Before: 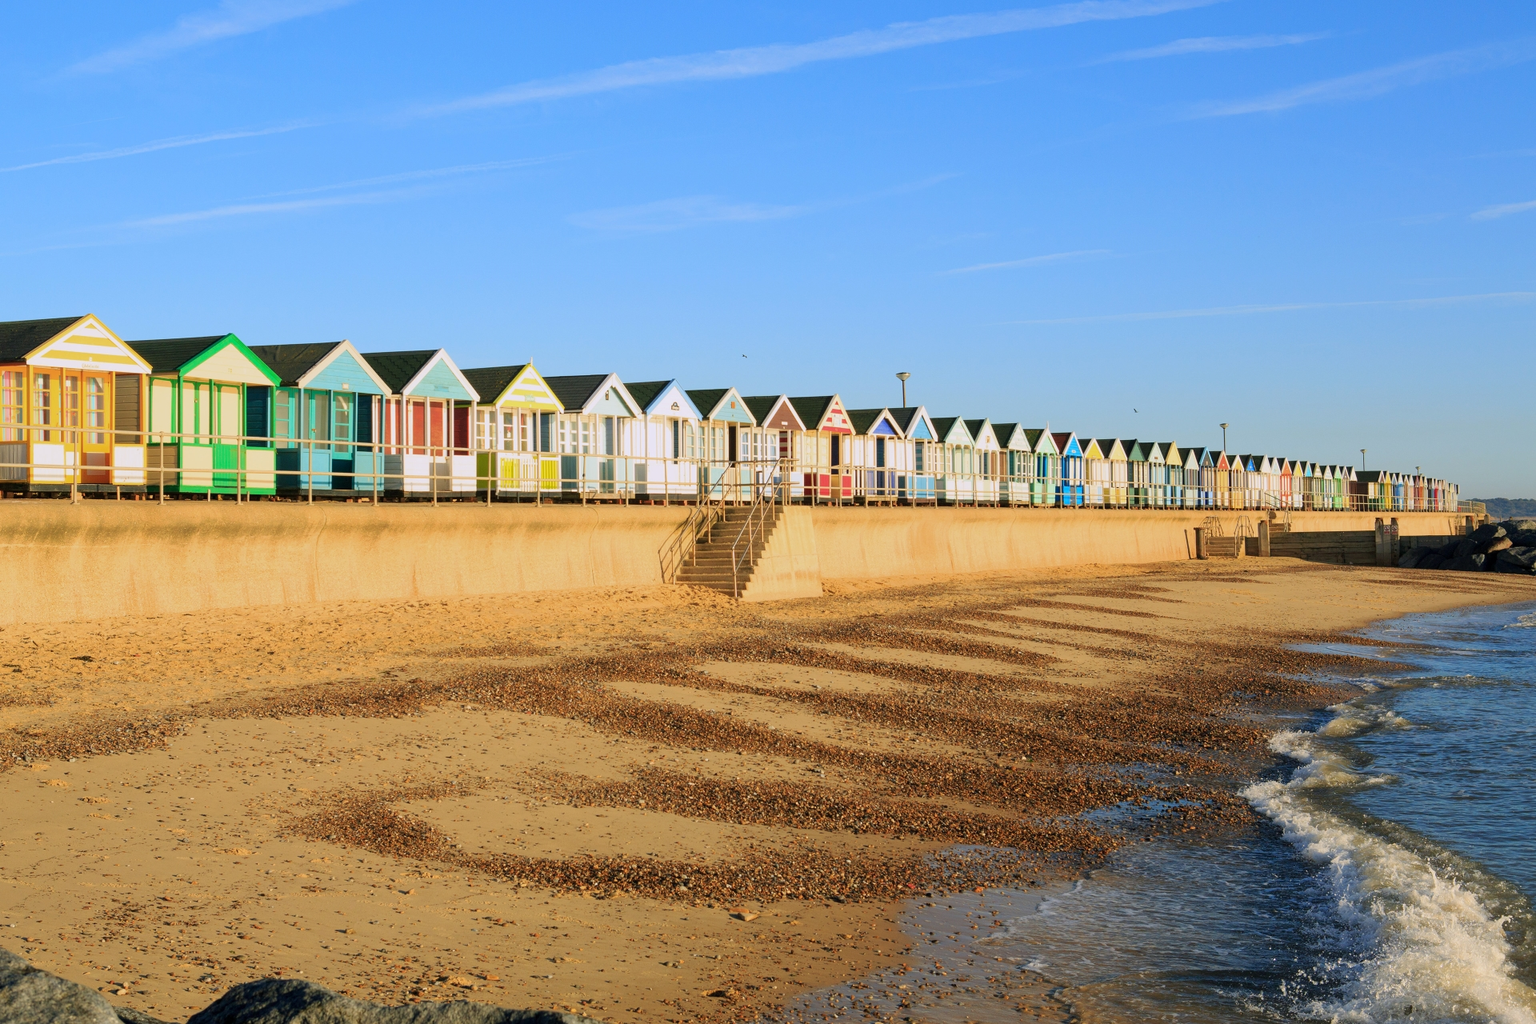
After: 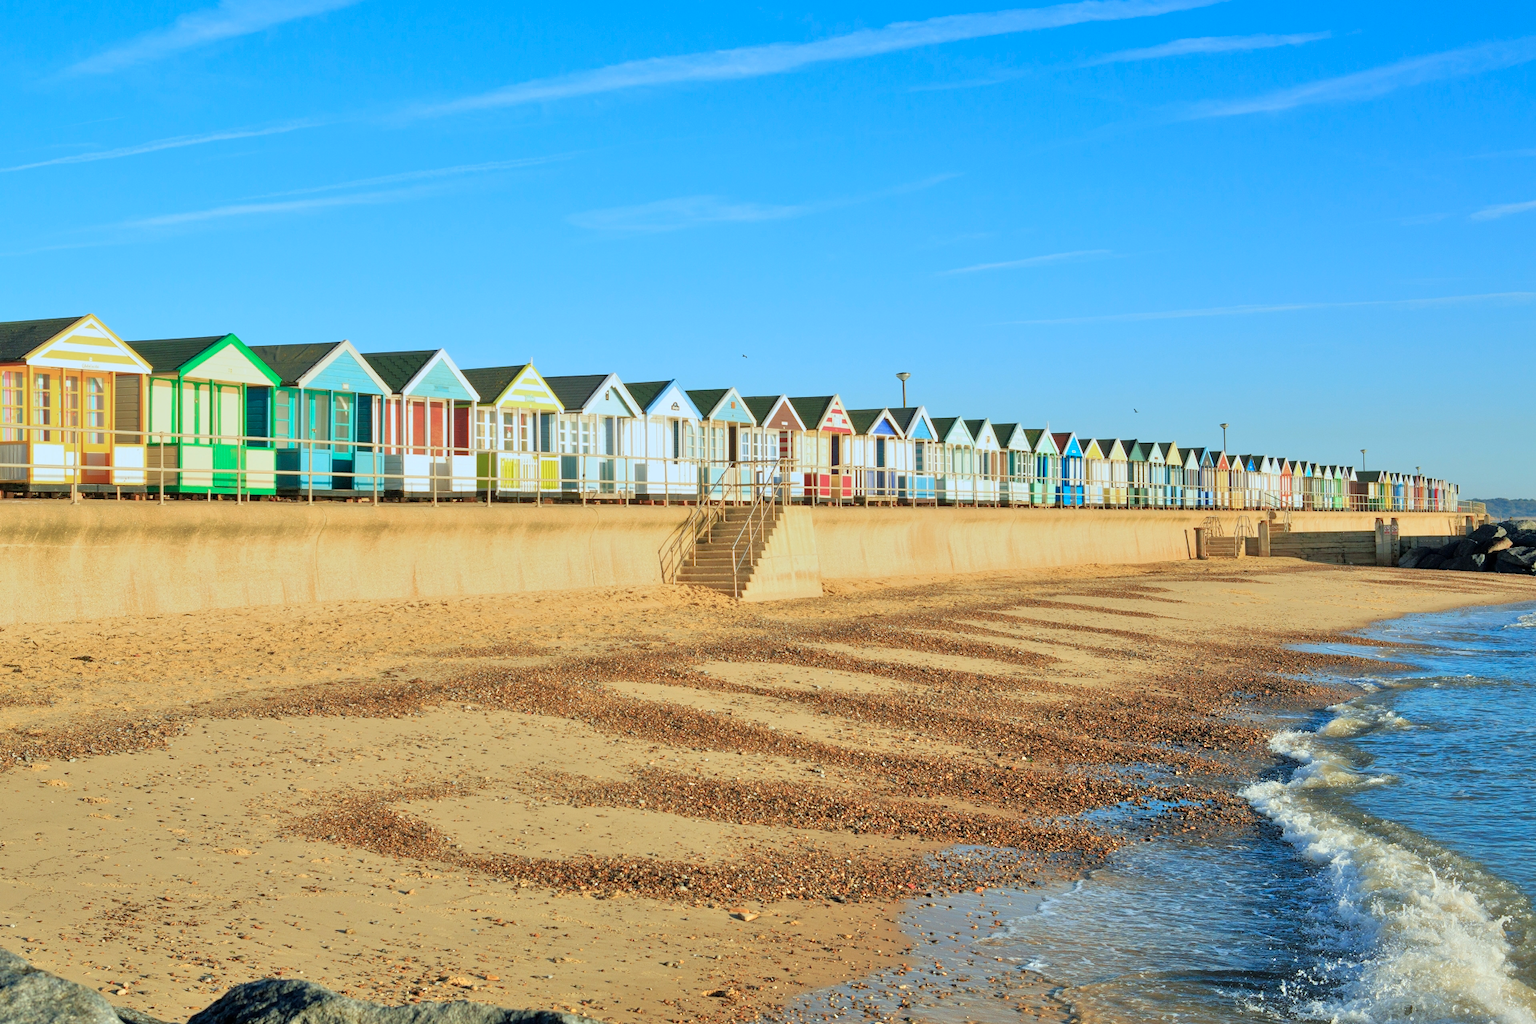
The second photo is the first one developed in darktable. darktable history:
tone equalizer: -7 EV 0.15 EV, -6 EV 0.6 EV, -5 EV 1.15 EV, -4 EV 1.33 EV, -3 EV 1.15 EV, -2 EV 0.6 EV, -1 EV 0.15 EV, mask exposure compensation -0.5 EV
color correction: highlights a* -10.04, highlights b* -10.37
